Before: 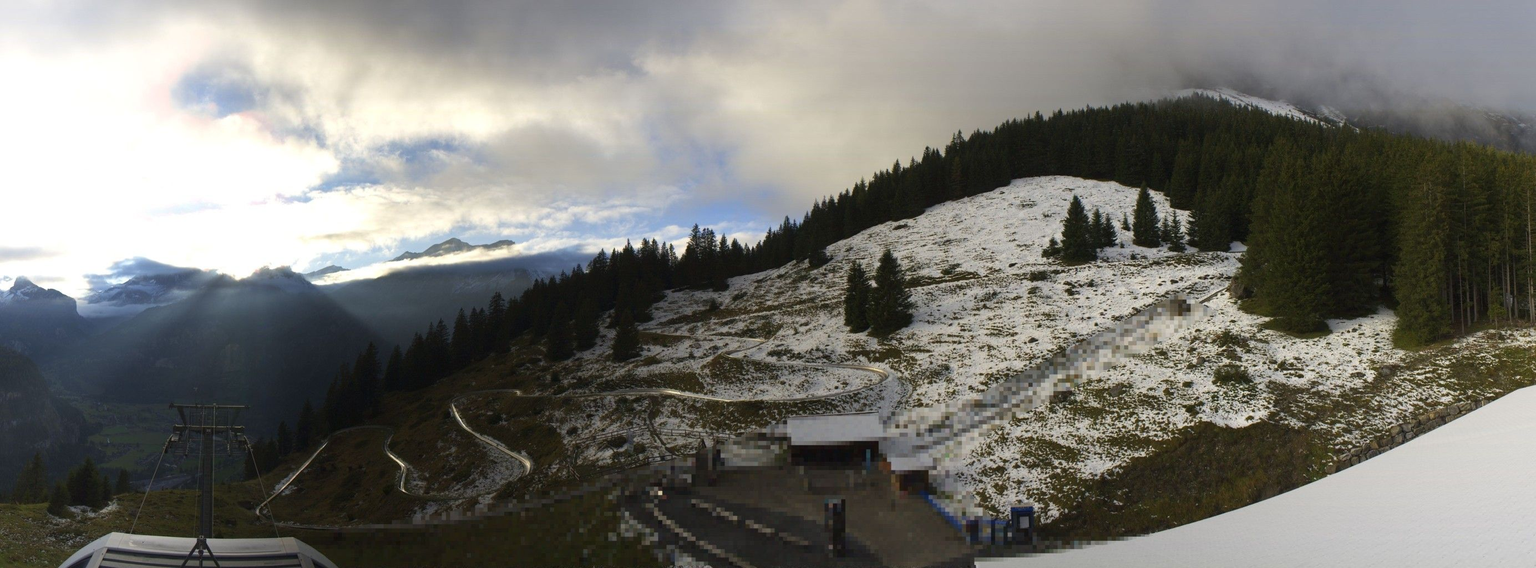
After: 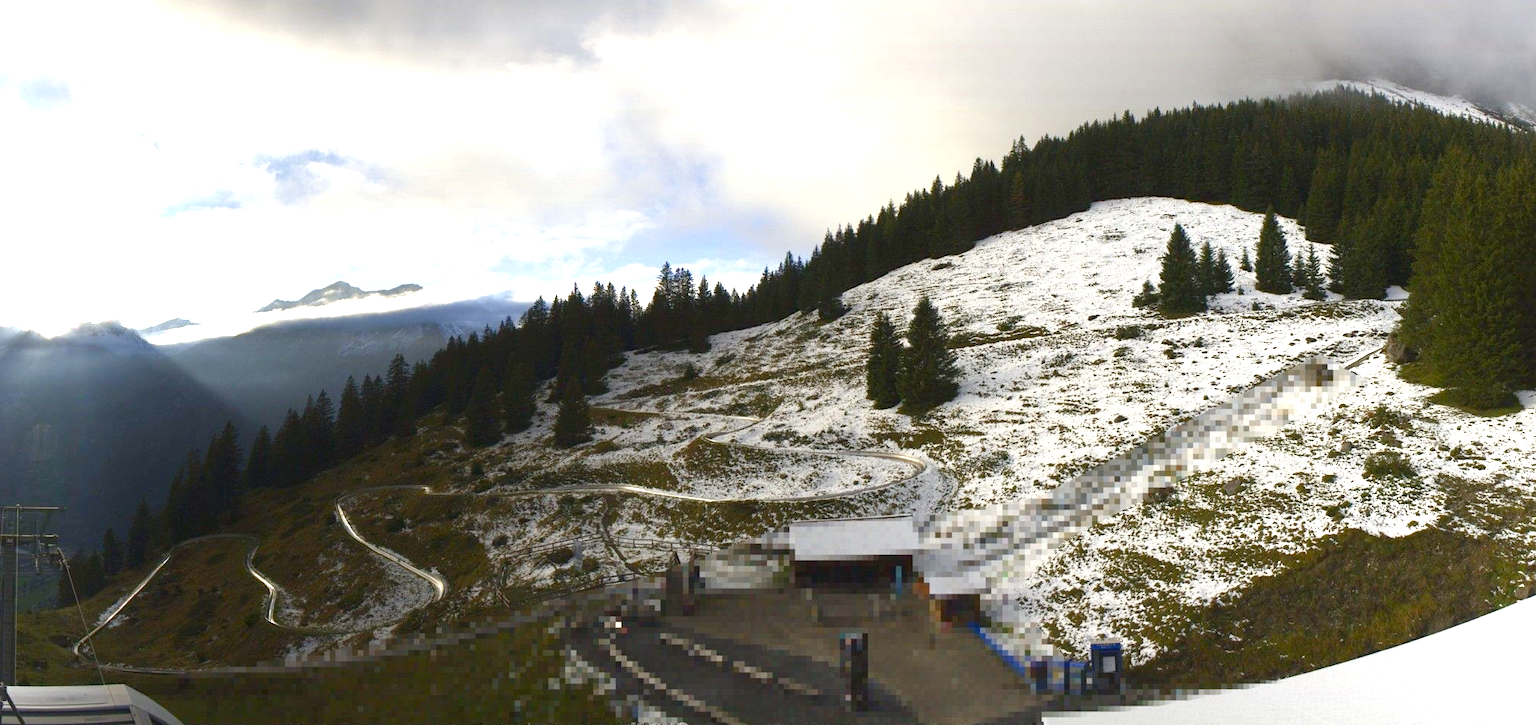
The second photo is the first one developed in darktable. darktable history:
color balance rgb: perceptual saturation grading › global saturation 20%, perceptual saturation grading › highlights -50%, perceptual saturation grading › shadows 30%
crop and rotate: left 13.15%, top 5.251%, right 12.609%
exposure: black level correction 0, exposure 1.1 EV, compensate exposure bias true, compensate highlight preservation false
